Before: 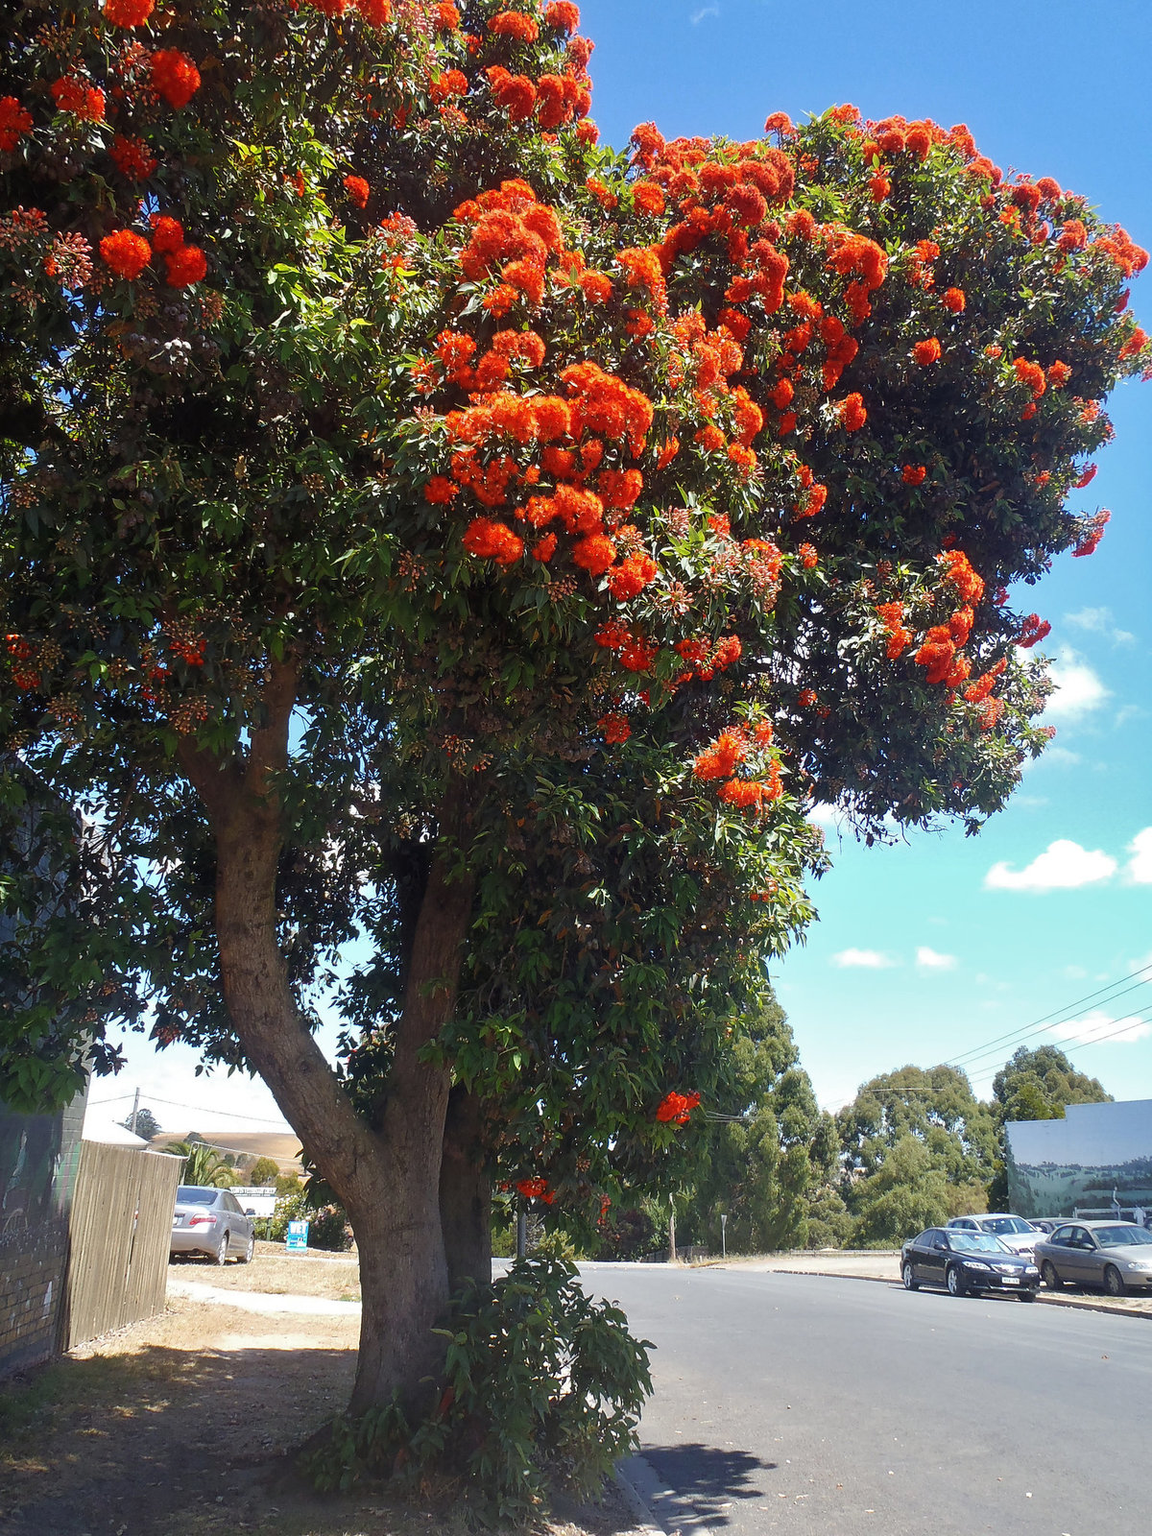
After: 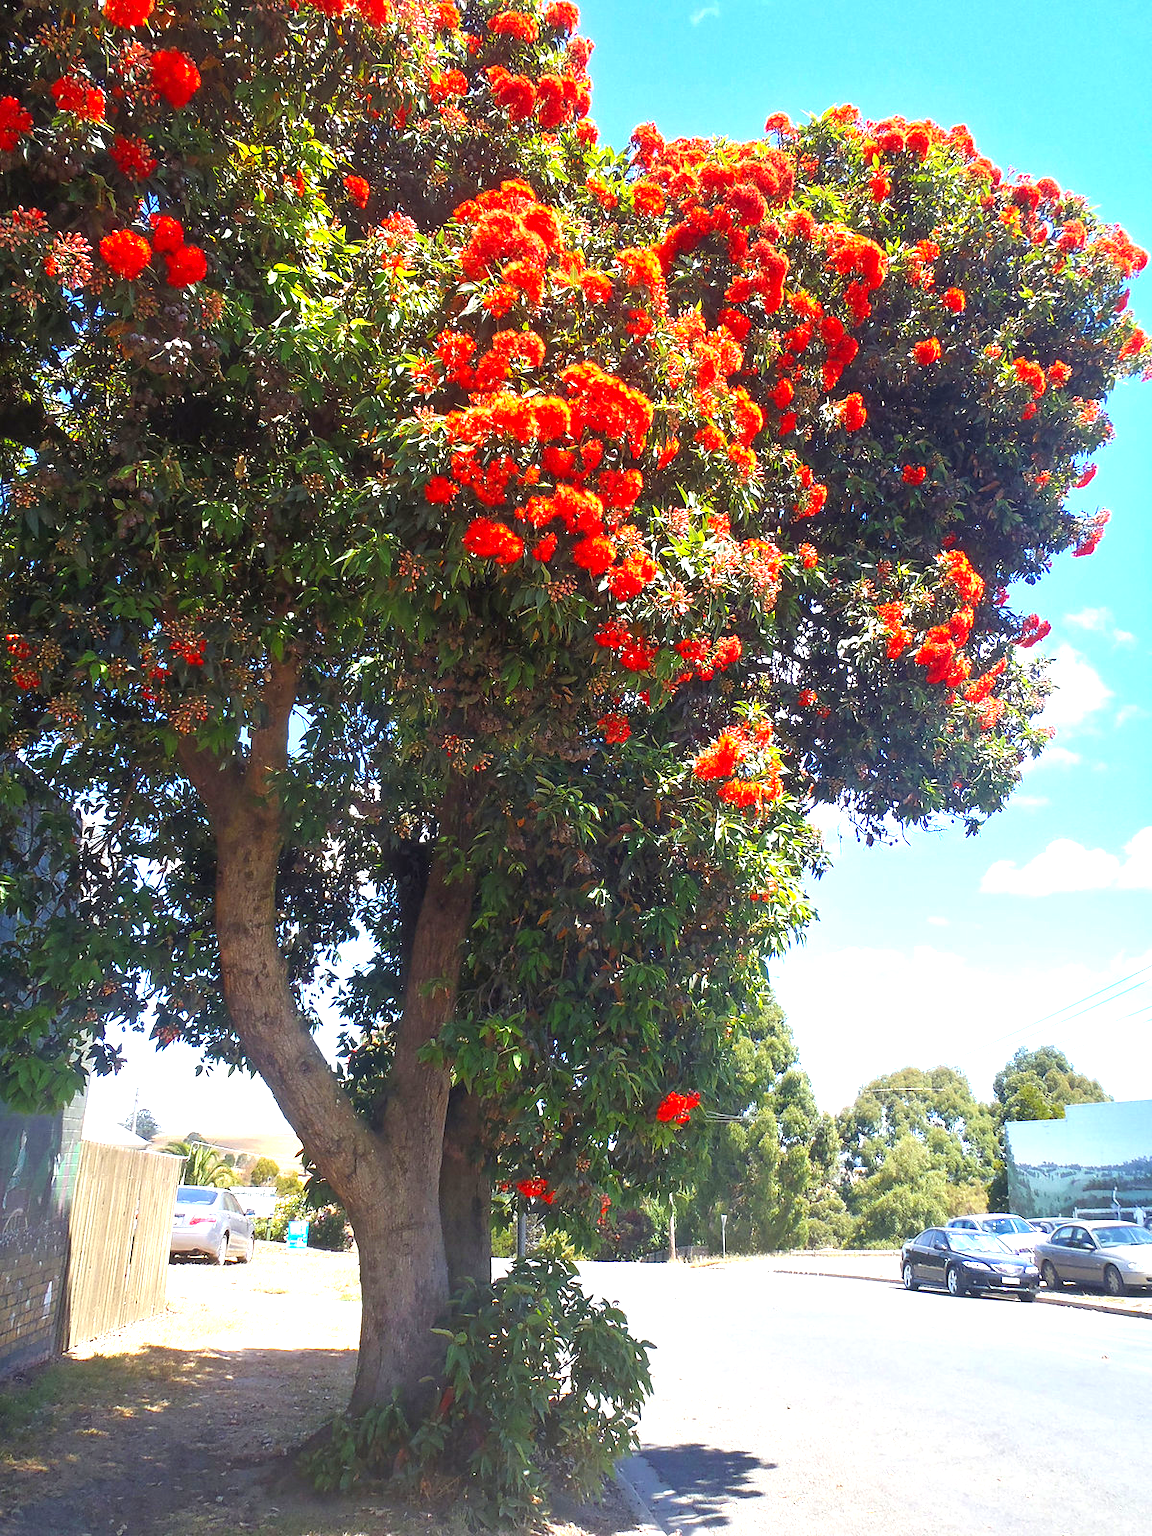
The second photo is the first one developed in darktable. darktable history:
exposure: black level correction 0, exposure 1.178 EV, compensate highlight preservation false
contrast brightness saturation: saturation 0.176
